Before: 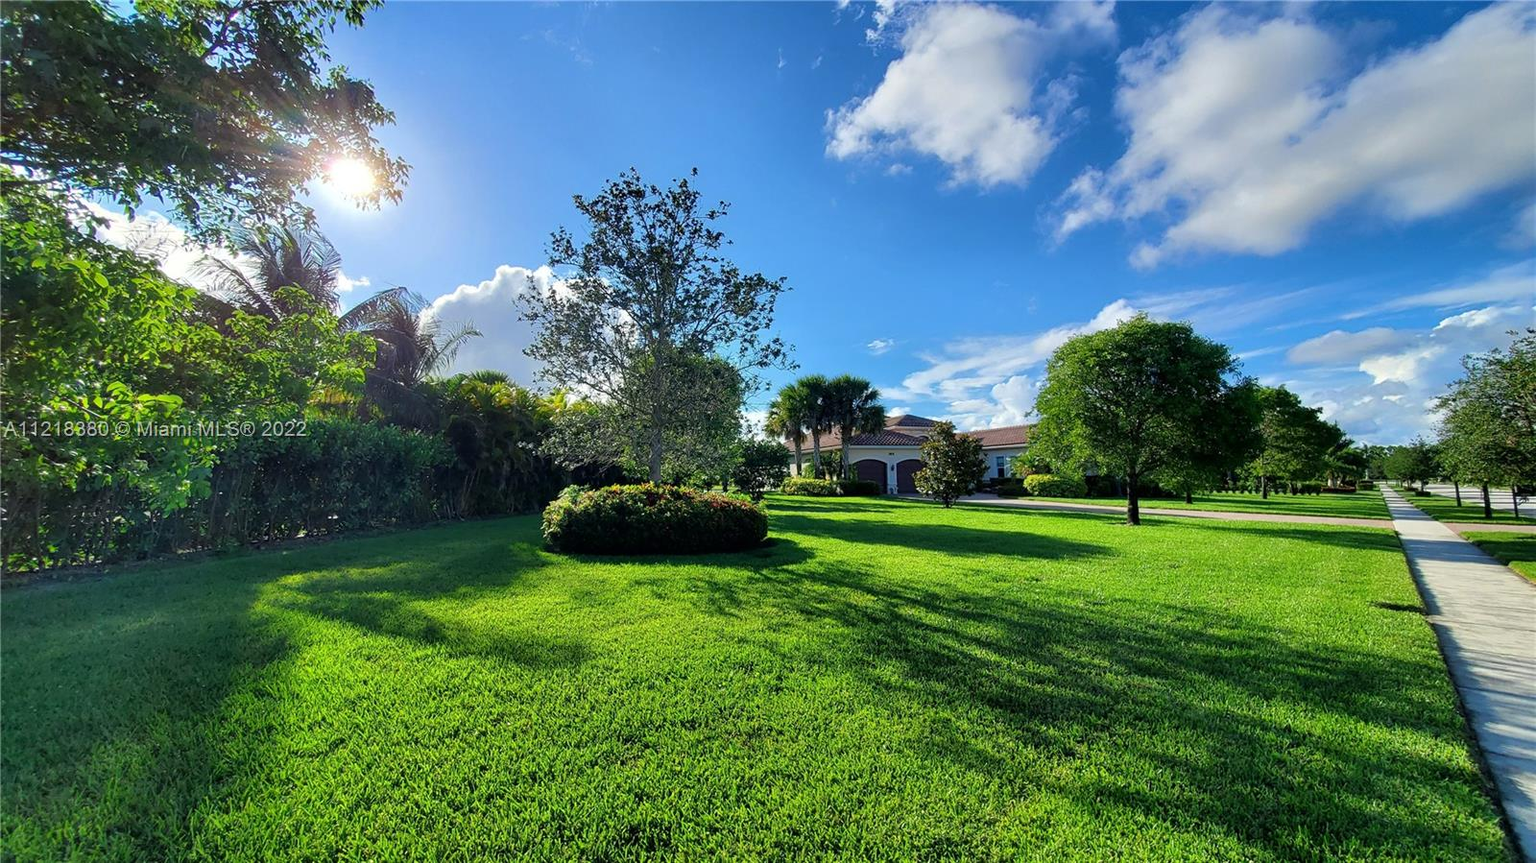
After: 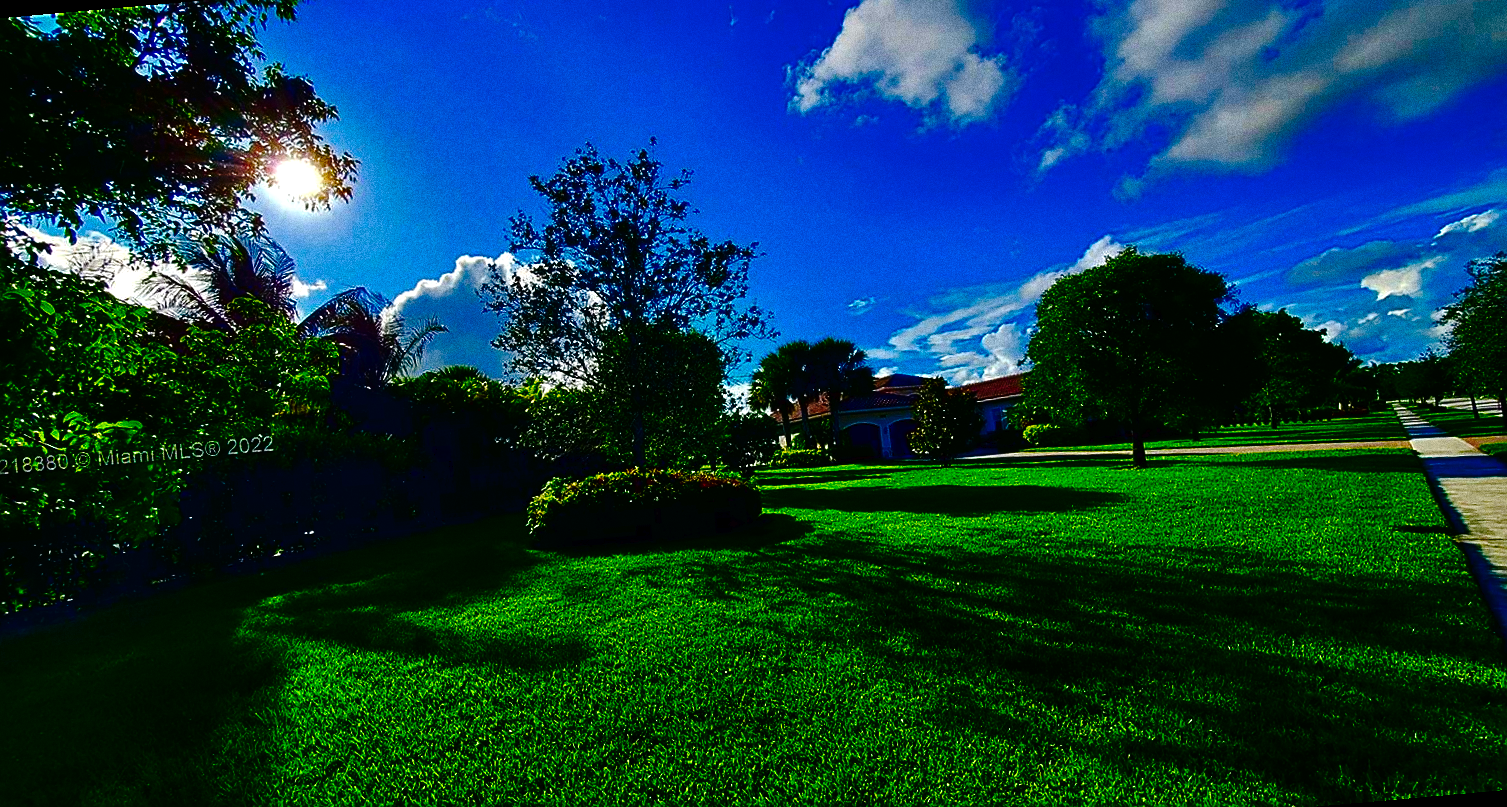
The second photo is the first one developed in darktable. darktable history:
rotate and perspective: rotation -5°, crop left 0.05, crop right 0.952, crop top 0.11, crop bottom 0.89
levels: levels [0, 0.492, 0.984]
white balance: emerald 1
haze removal: compatibility mode true, adaptive false
tone curve: curves: ch0 [(0, 0) (0.003, 0.011) (0.011, 0.012) (0.025, 0.013) (0.044, 0.023) (0.069, 0.04) (0.1, 0.06) (0.136, 0.094) (0.177, 0.145) (0.224, 0.213) (0.277, 0.301) (0.335, 0.389) (0.399, 0.473) (0.468, 0.554) (0.543, 0.627) (0.623, 0.694) (0.709, 0.763) (0.801, 0.83) (0.898, 0.906) (1, 1)], preserve colors none
contrast brightness saturation: brightness -1, saturation 1
sharpen: on, module defaults
grain: coarseness 0.09 ISO, strength 40%
